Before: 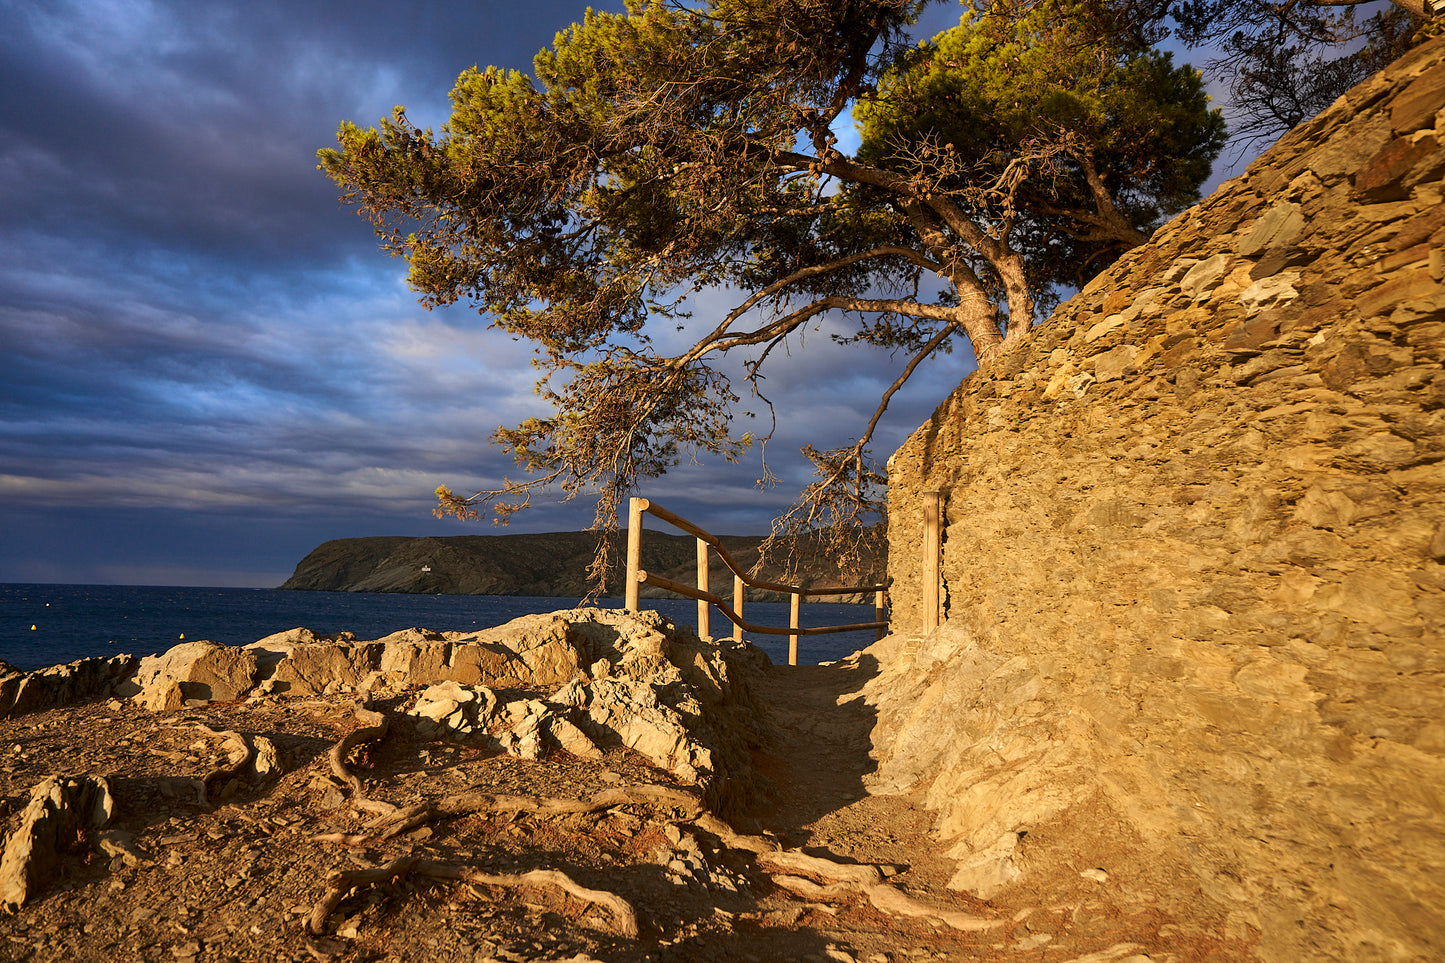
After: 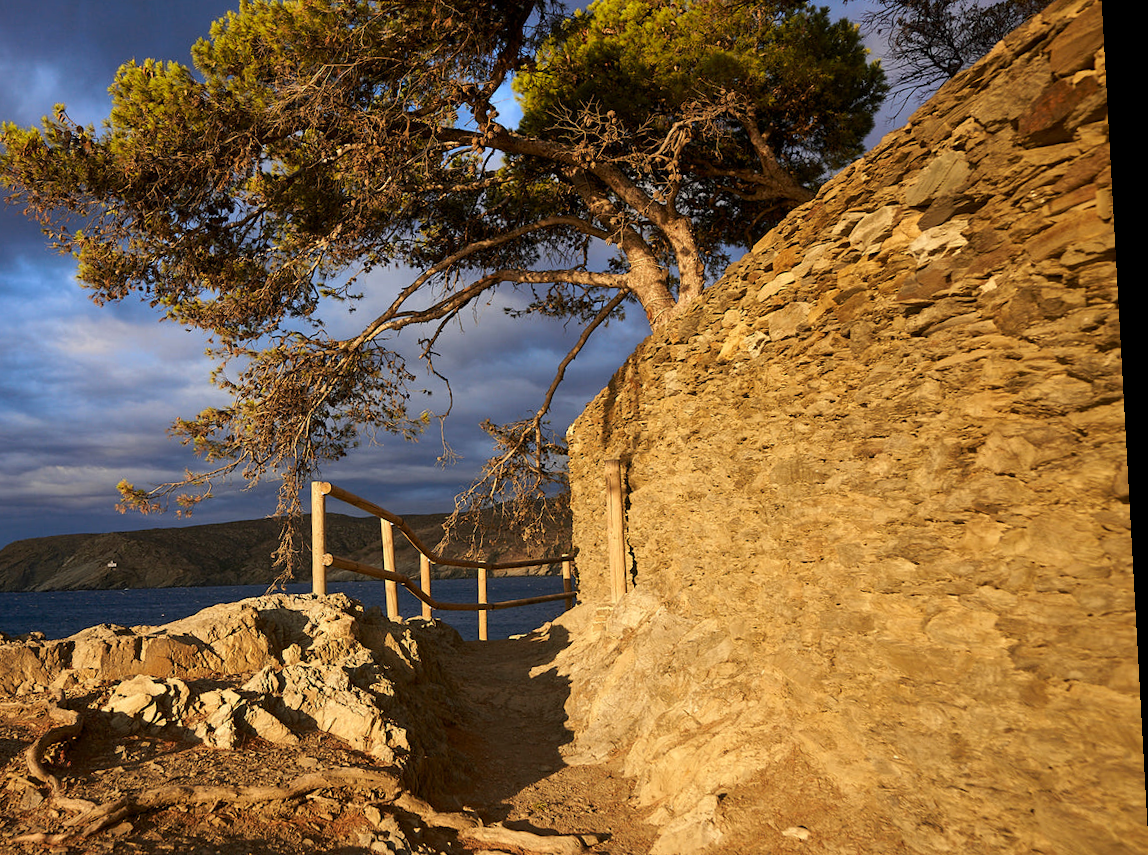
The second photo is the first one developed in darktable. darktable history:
tone equalizer: -8 EV -0.55 EV
crop: left 23.095%, top 5.827%, bottom 11.854%
rotate and perspective: rotation -3.18°, automatic cropping off
